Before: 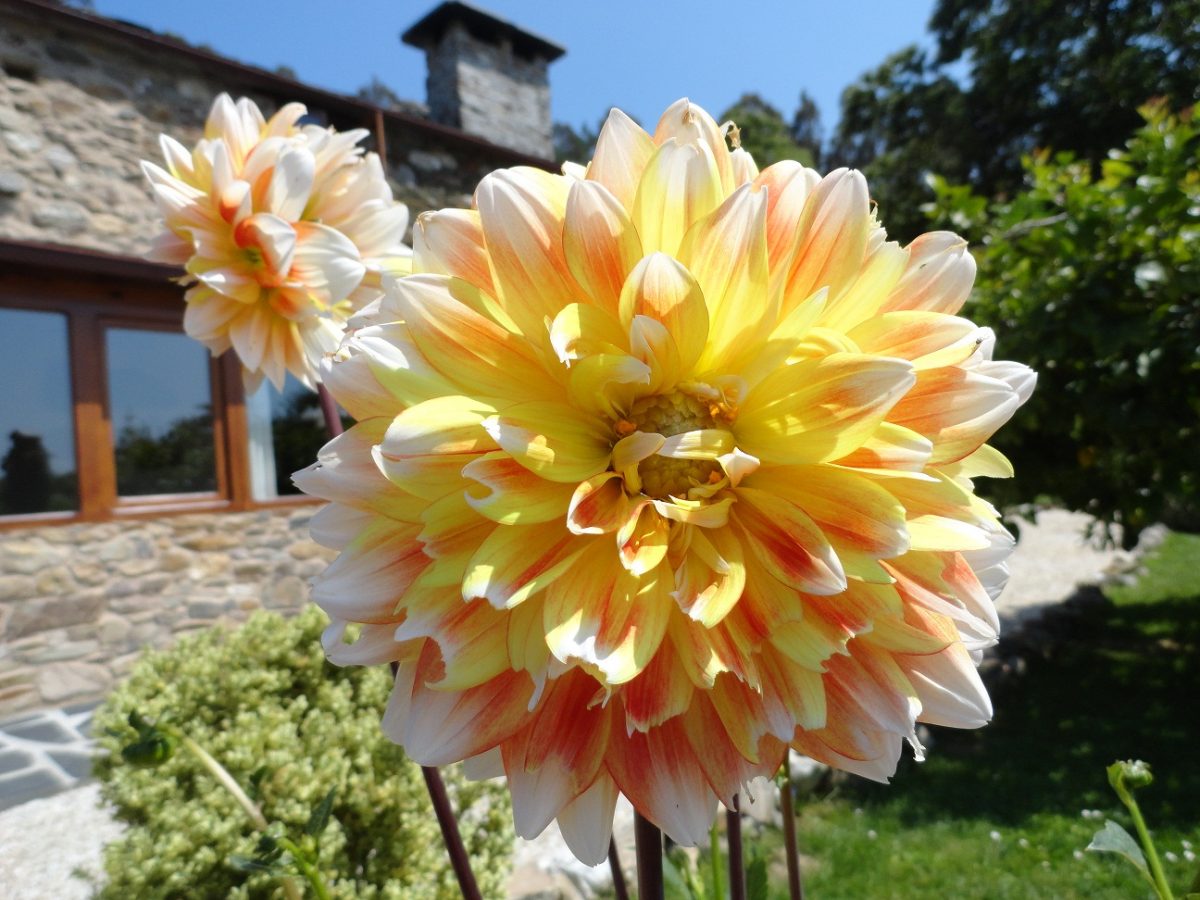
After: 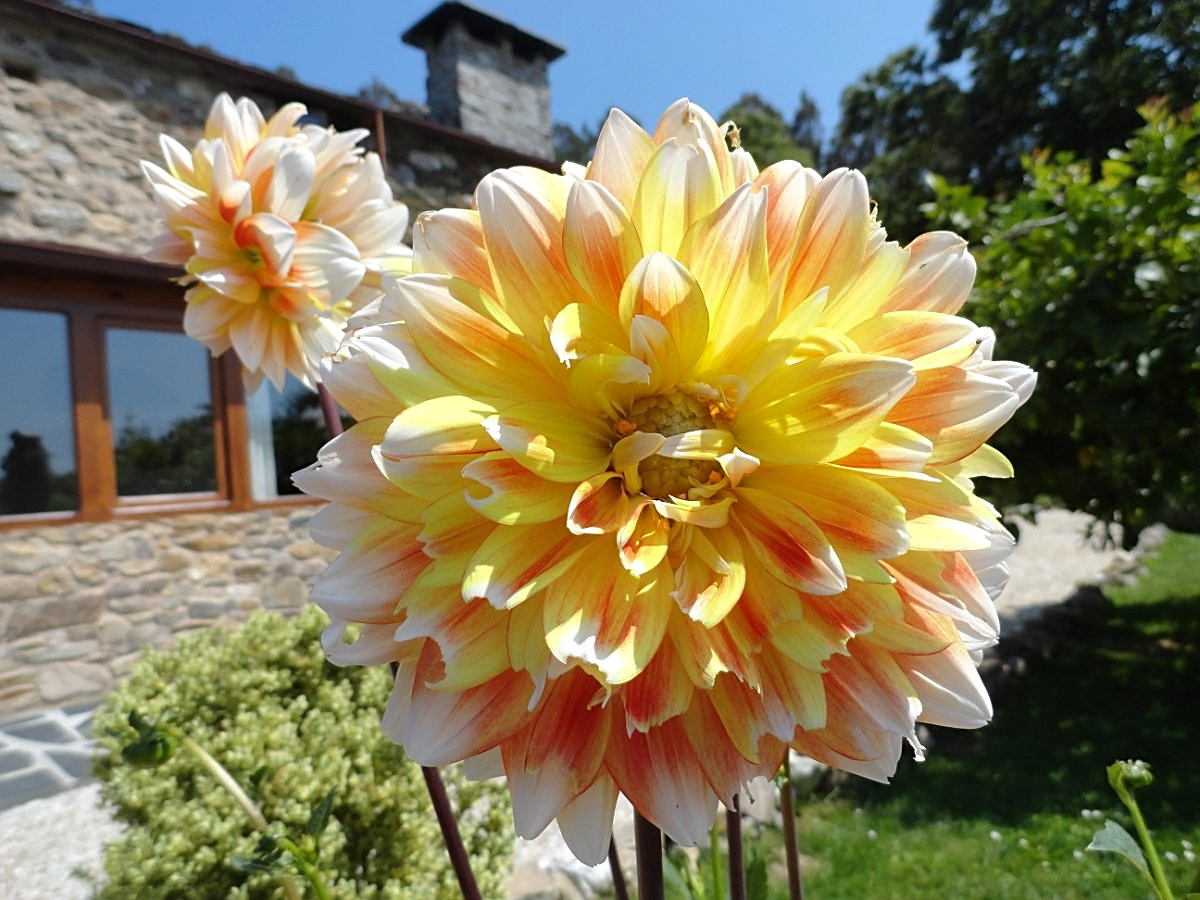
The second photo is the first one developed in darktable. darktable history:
sharpen: on, module defaults
shadows and highlights: shadows 10.48, white point adjustment 0.939, highlights -40.41
